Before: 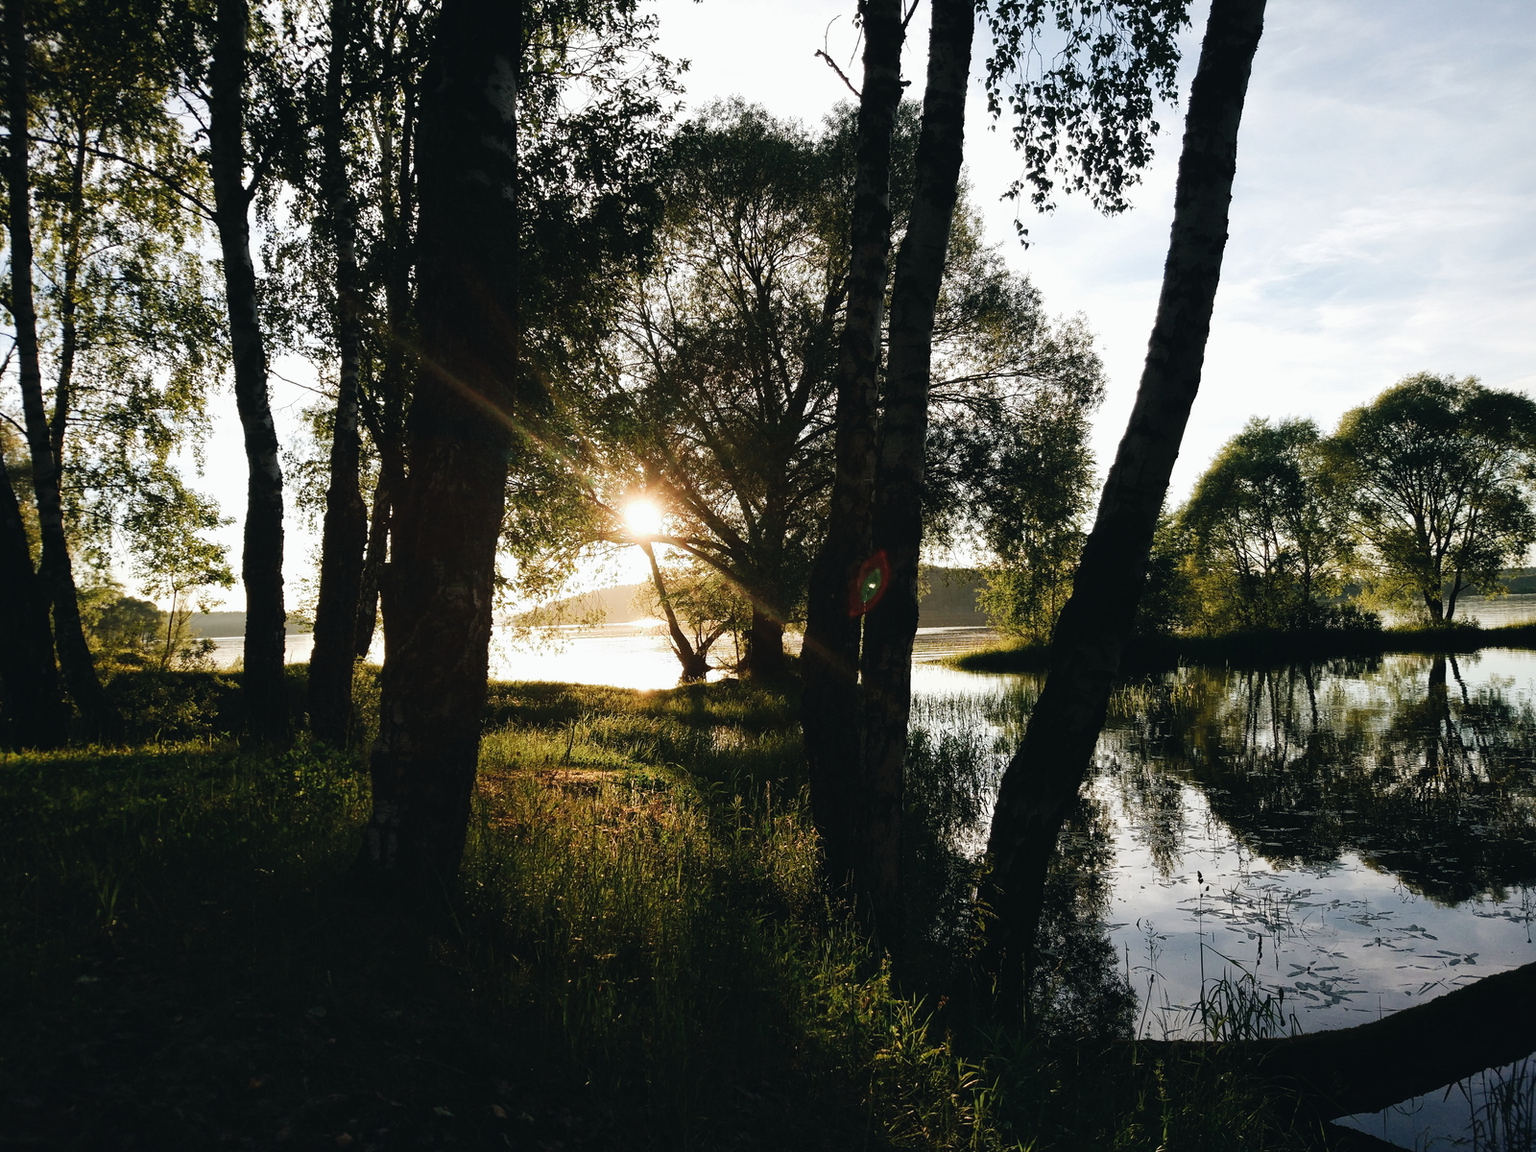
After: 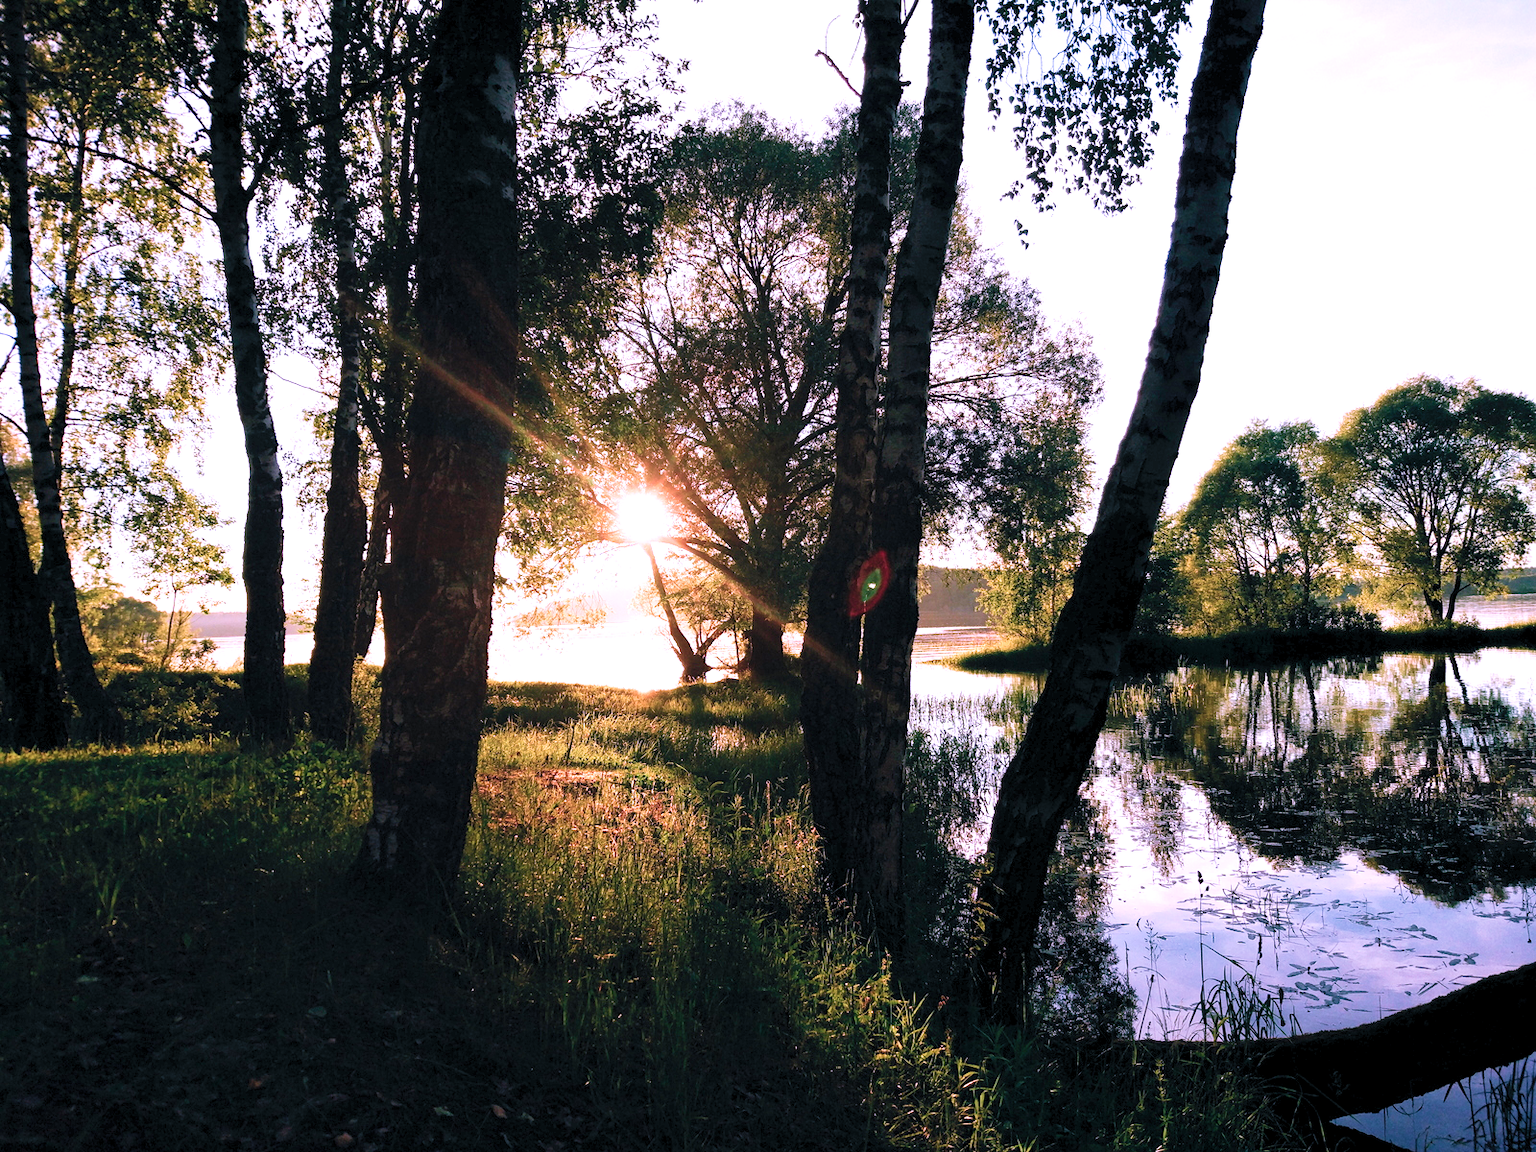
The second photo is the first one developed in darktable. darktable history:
levels: levels [0.036, 0.364, 0.827]
color correction: highlights a* 15.03, highlights b* -25.07
velvia: strength 45%
